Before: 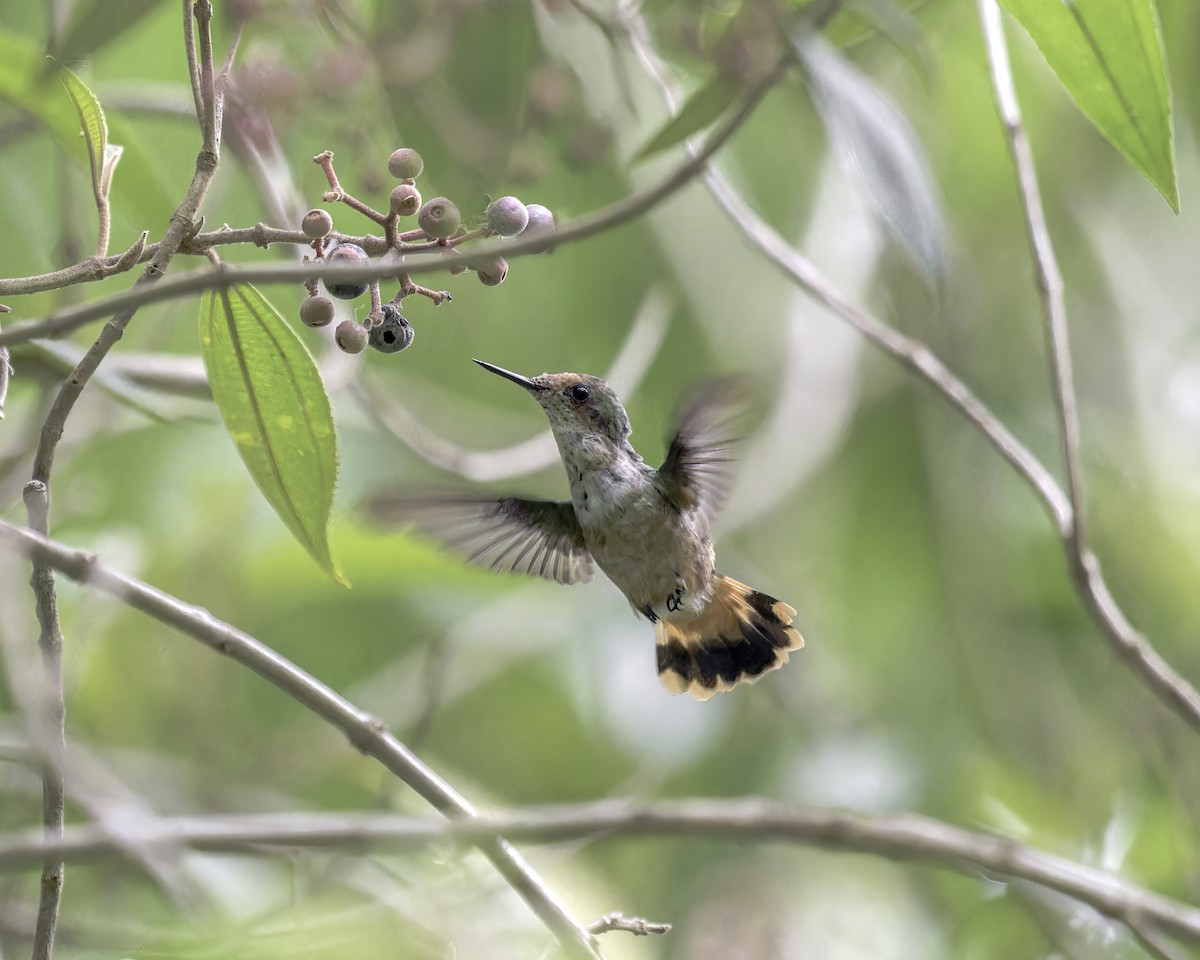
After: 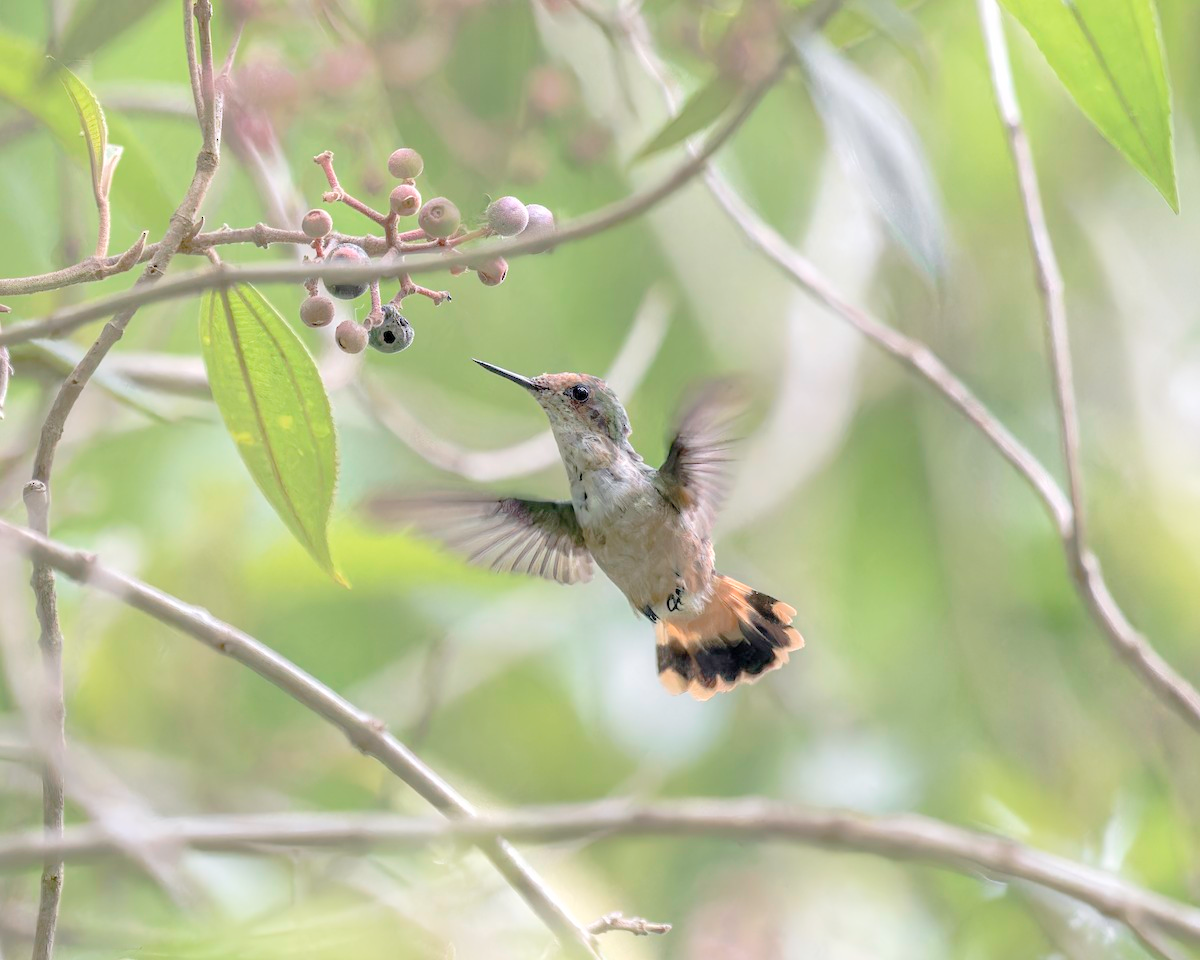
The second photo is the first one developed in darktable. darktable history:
color zones: curves: ch1 [(0, 0.469) (0.01, 0.469) (0.12, 0.446) (0.248, 0.469) (0.5, 0.5) (0.748, 0.5) (0.99, 0.469) (1, 0.469)]
contrast brightness saturation: brightness 0.151
